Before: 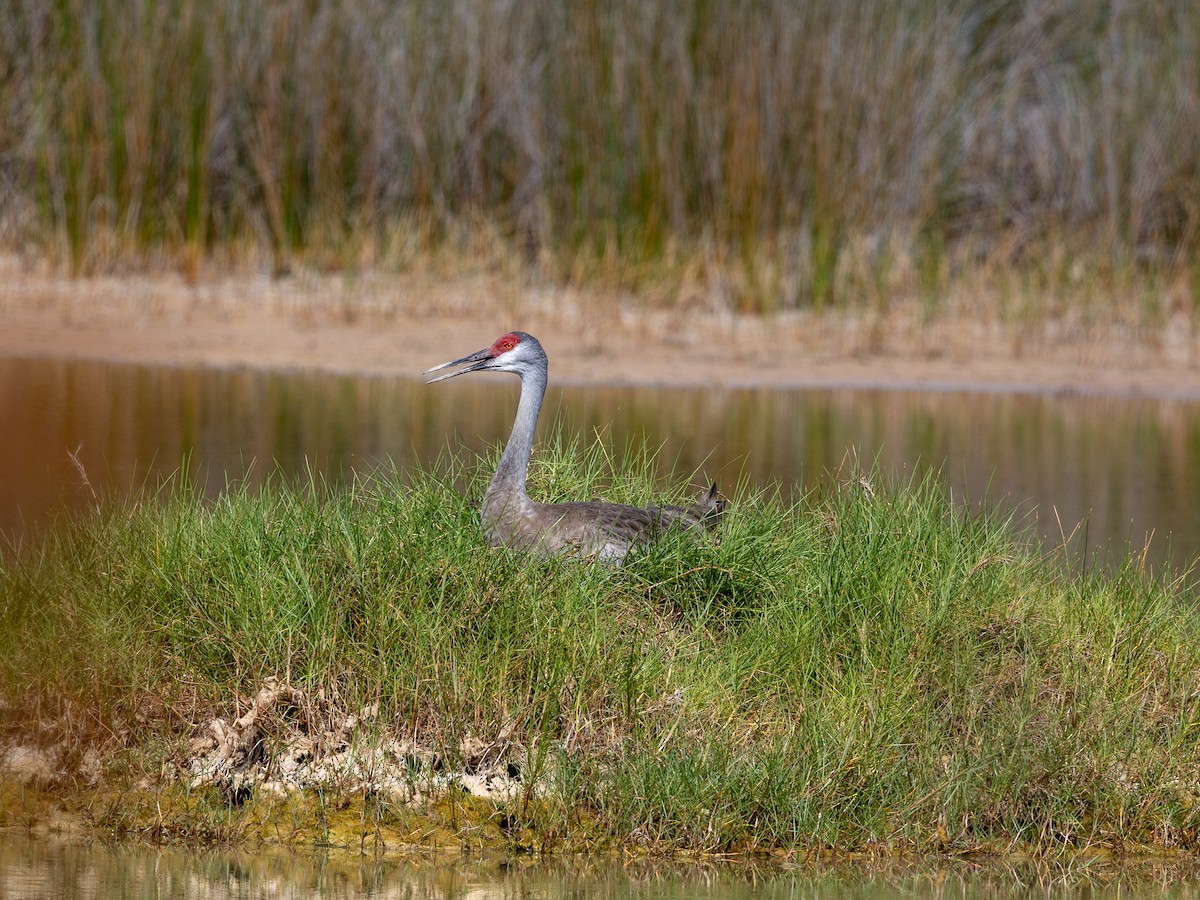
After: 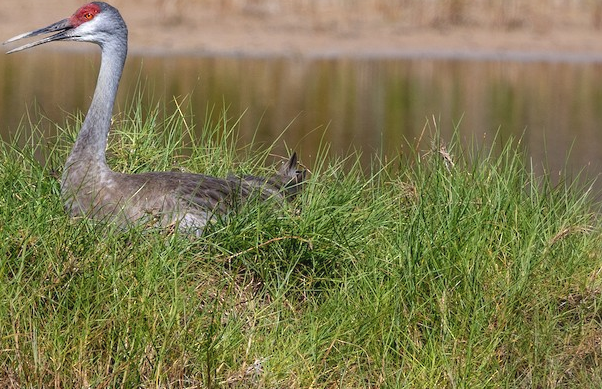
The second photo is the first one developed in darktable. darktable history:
crop: left 35.011%, top 36.734%, right 14.779%, bottom 20.037%
exposure: black level correction -0.003, exposure 0.036 EV, compensate highlight preservation false
